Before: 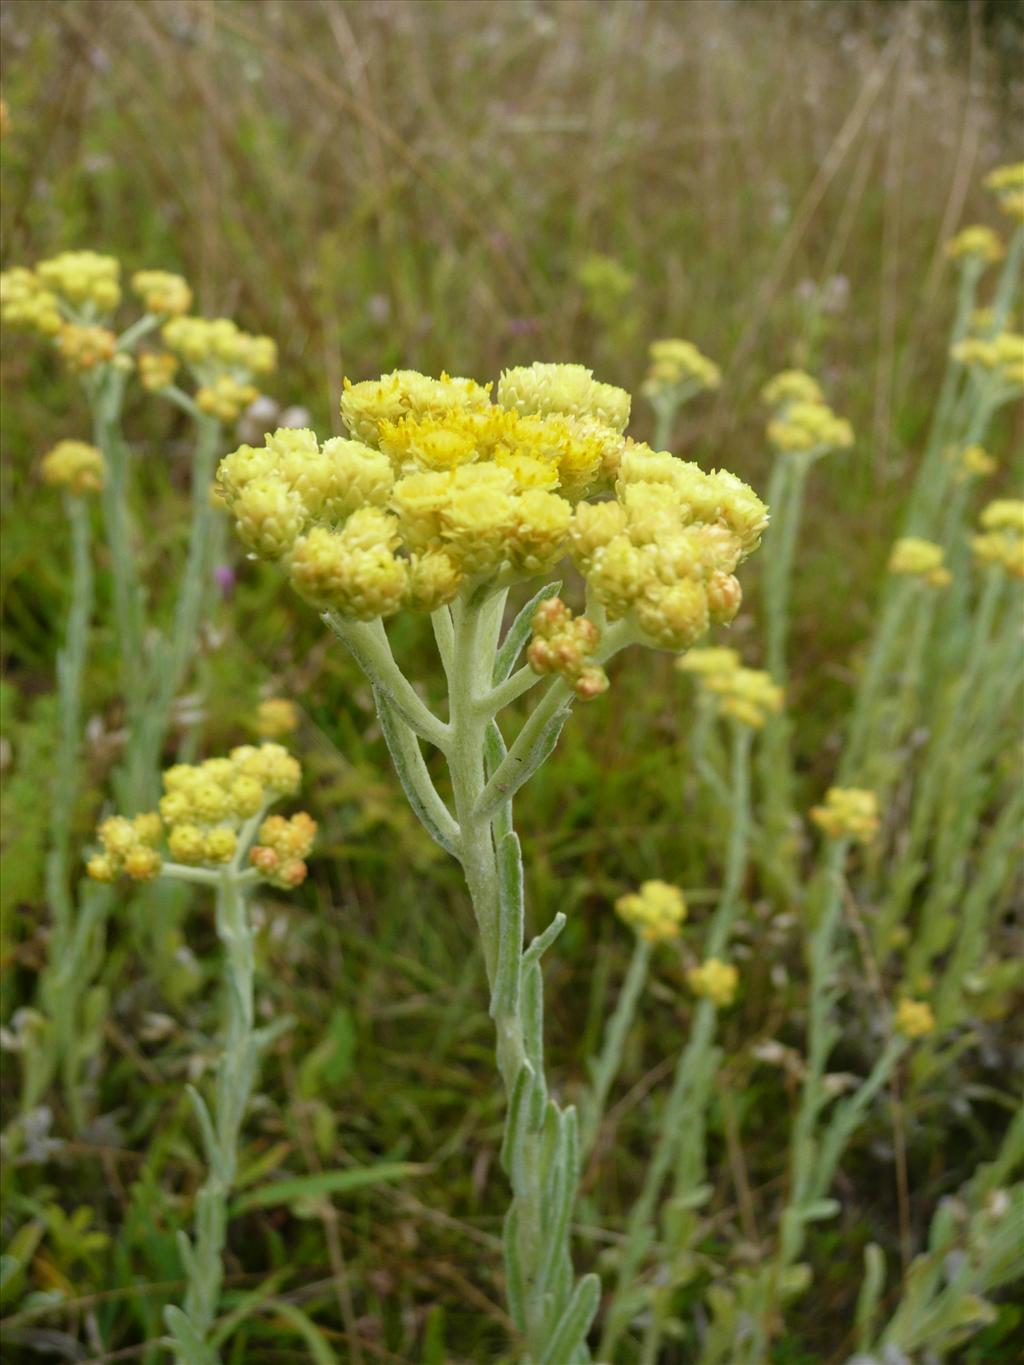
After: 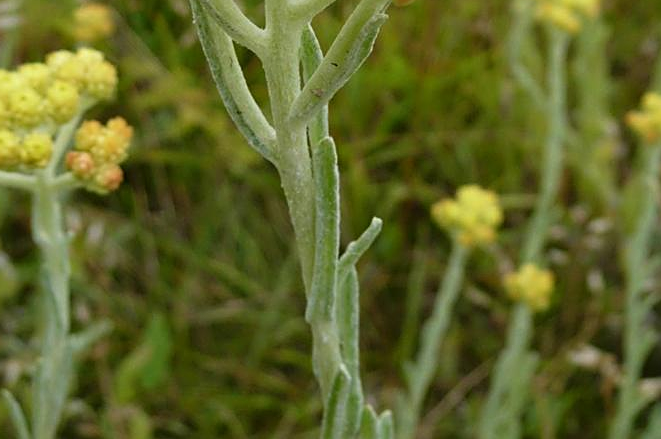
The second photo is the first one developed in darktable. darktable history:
crop: left 18.062%, top 50.986%, right 17.321%, bottom 16.796%
sharpen: on, module defaults
